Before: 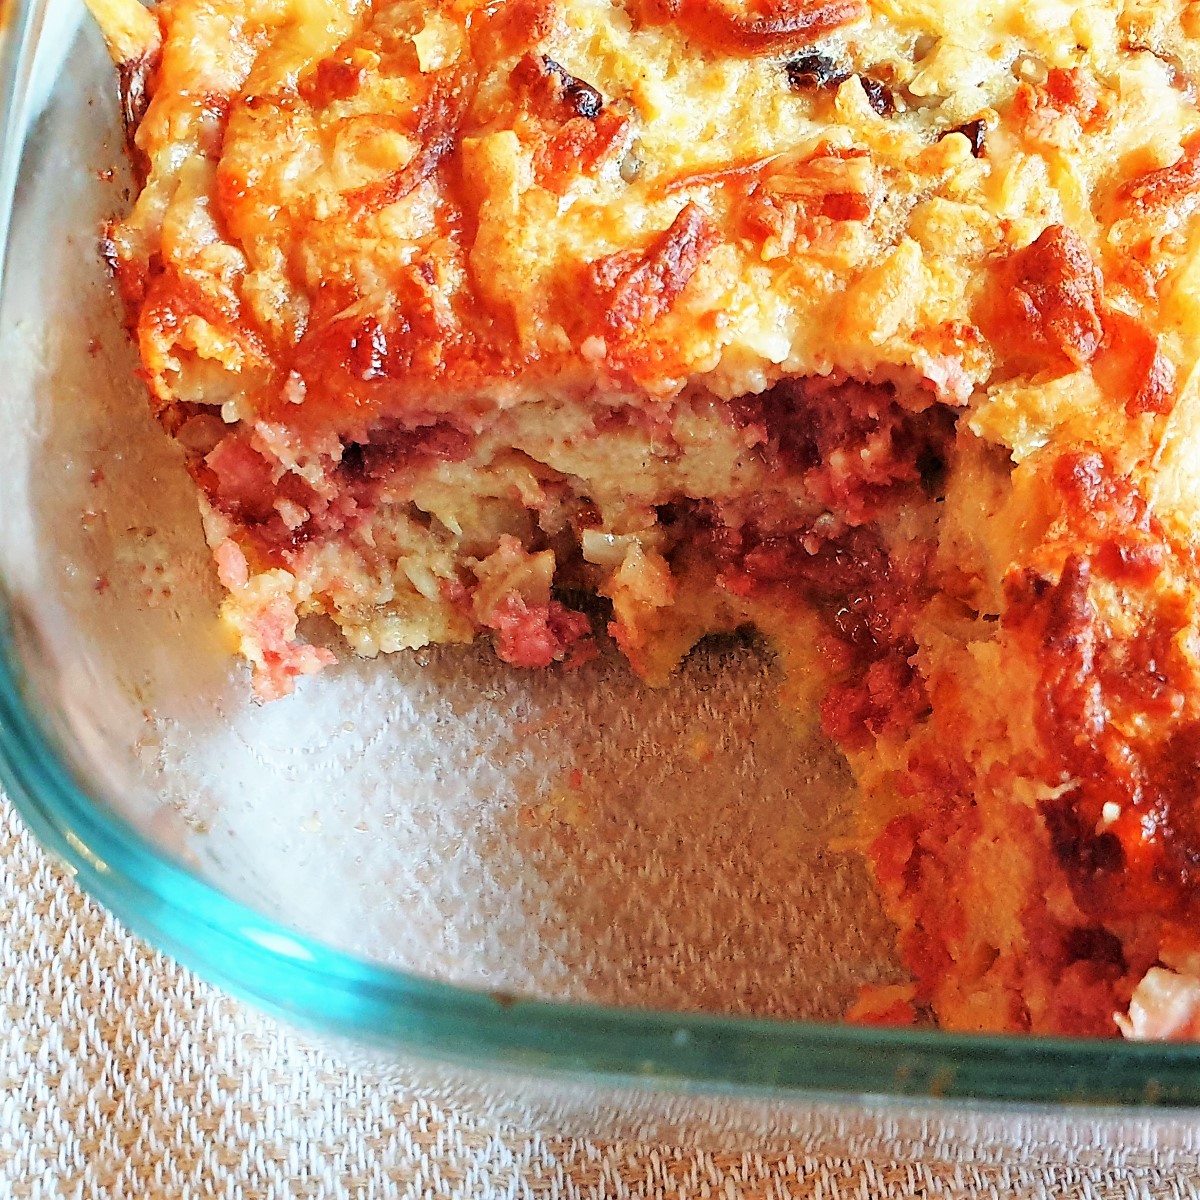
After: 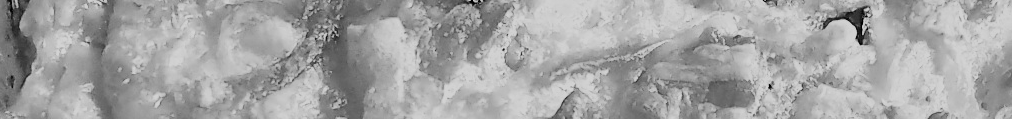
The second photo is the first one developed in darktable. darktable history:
filmic rgb: black relative exposure -7.65 EV, white relative exposure 4.56 EV, hardness 3.61
monochrome: a 32, b 64, size 2.3
crop and rotate: left 9.644%, top 9.491%, right 6.021%, bottom 80.509%
velvia: strength 21.76%
